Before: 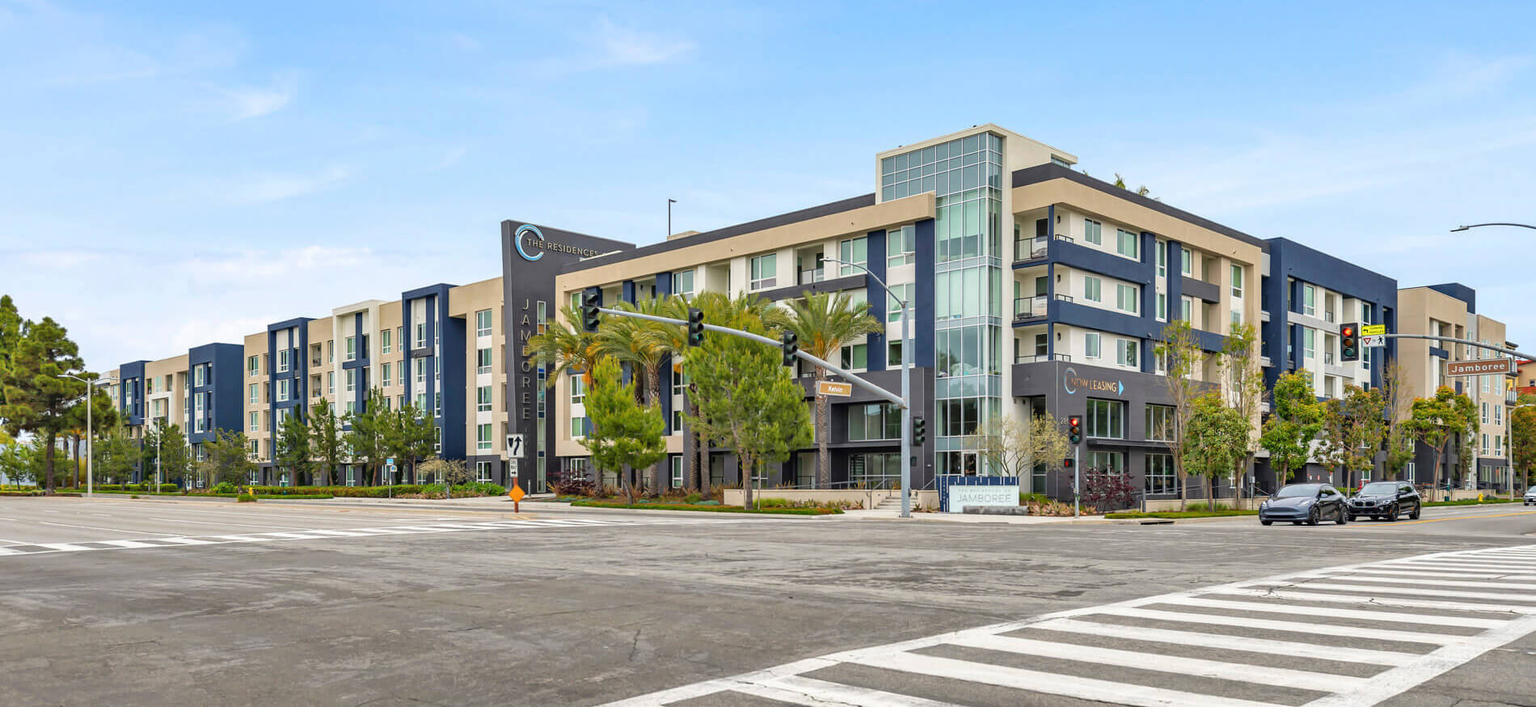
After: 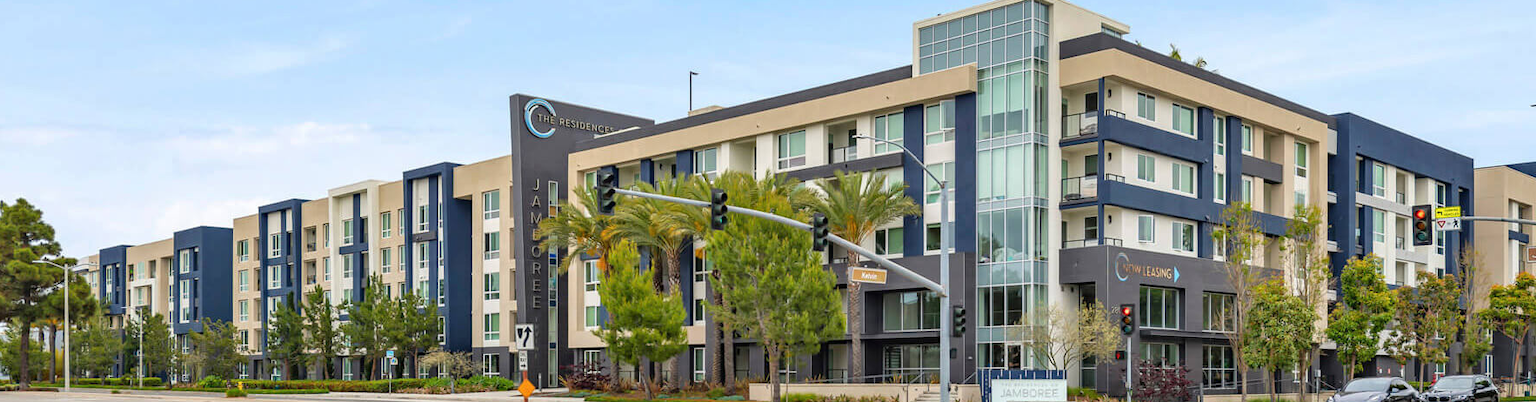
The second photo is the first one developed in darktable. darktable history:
crop: left 1.801%, top 18.857%, right 5.209%, bottom 28.095%
